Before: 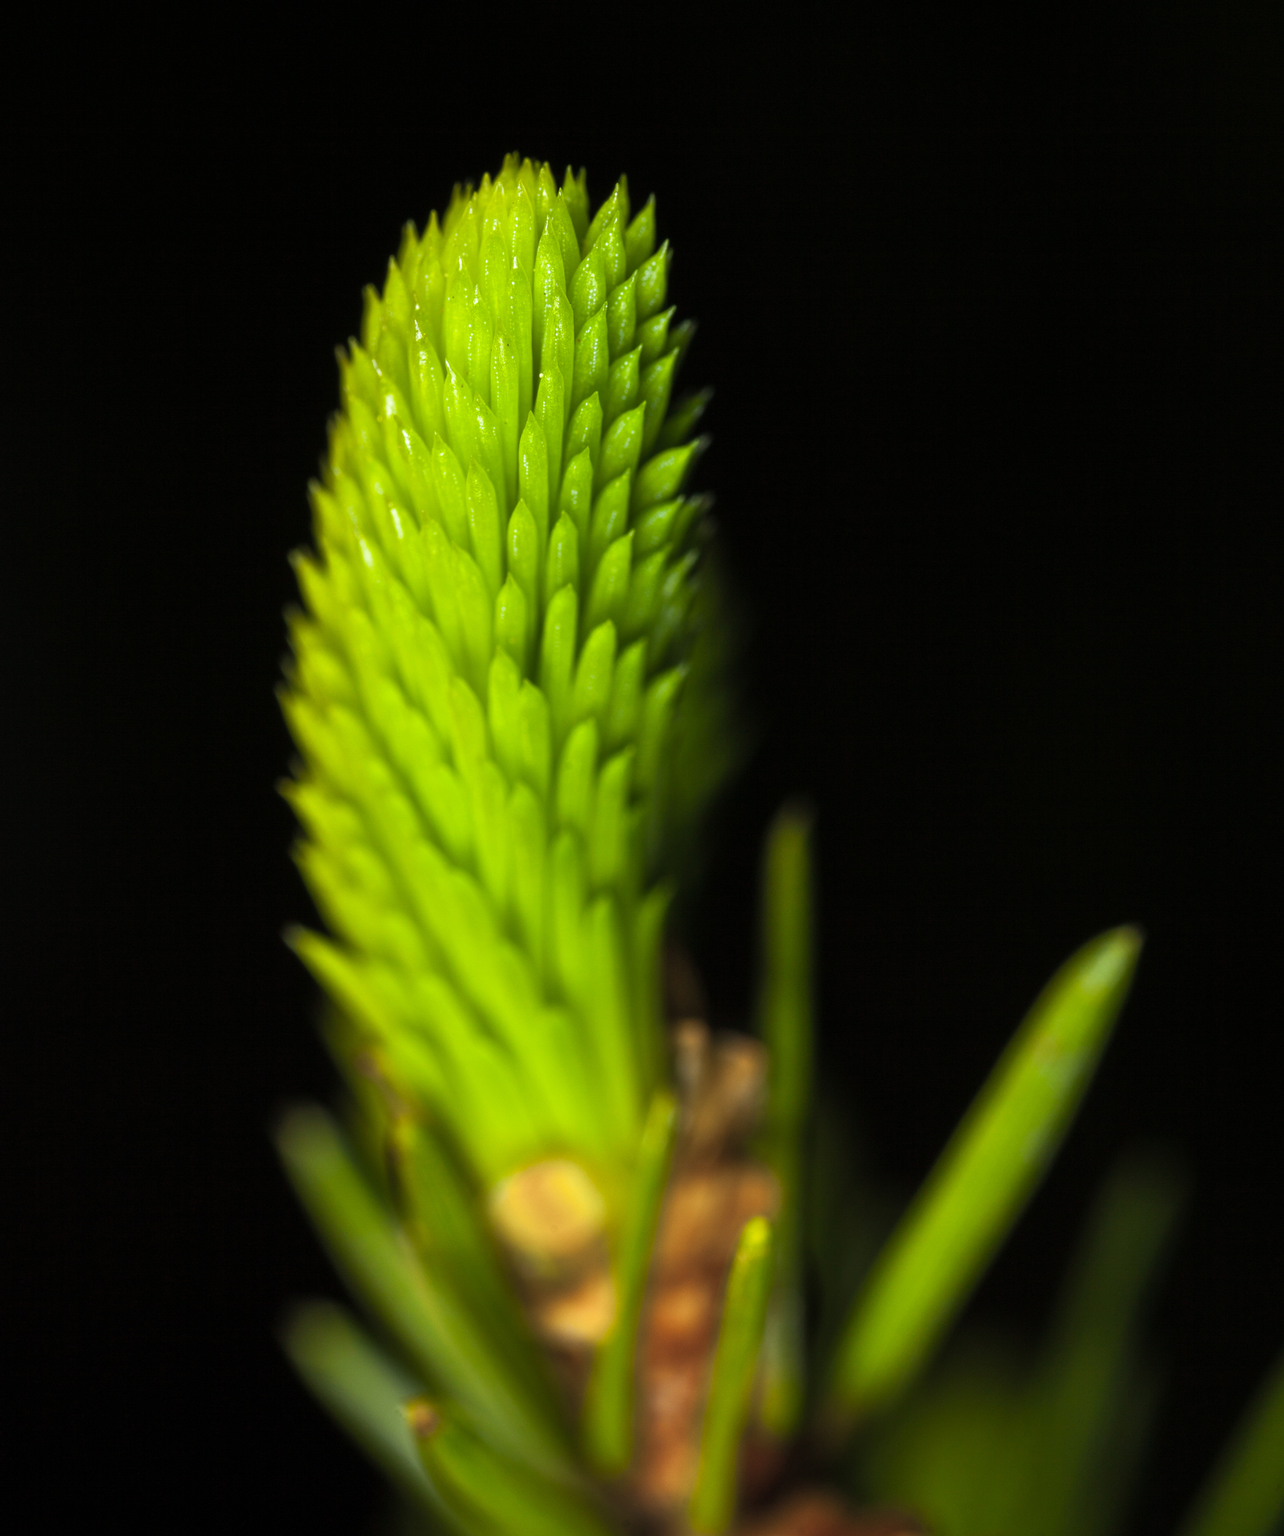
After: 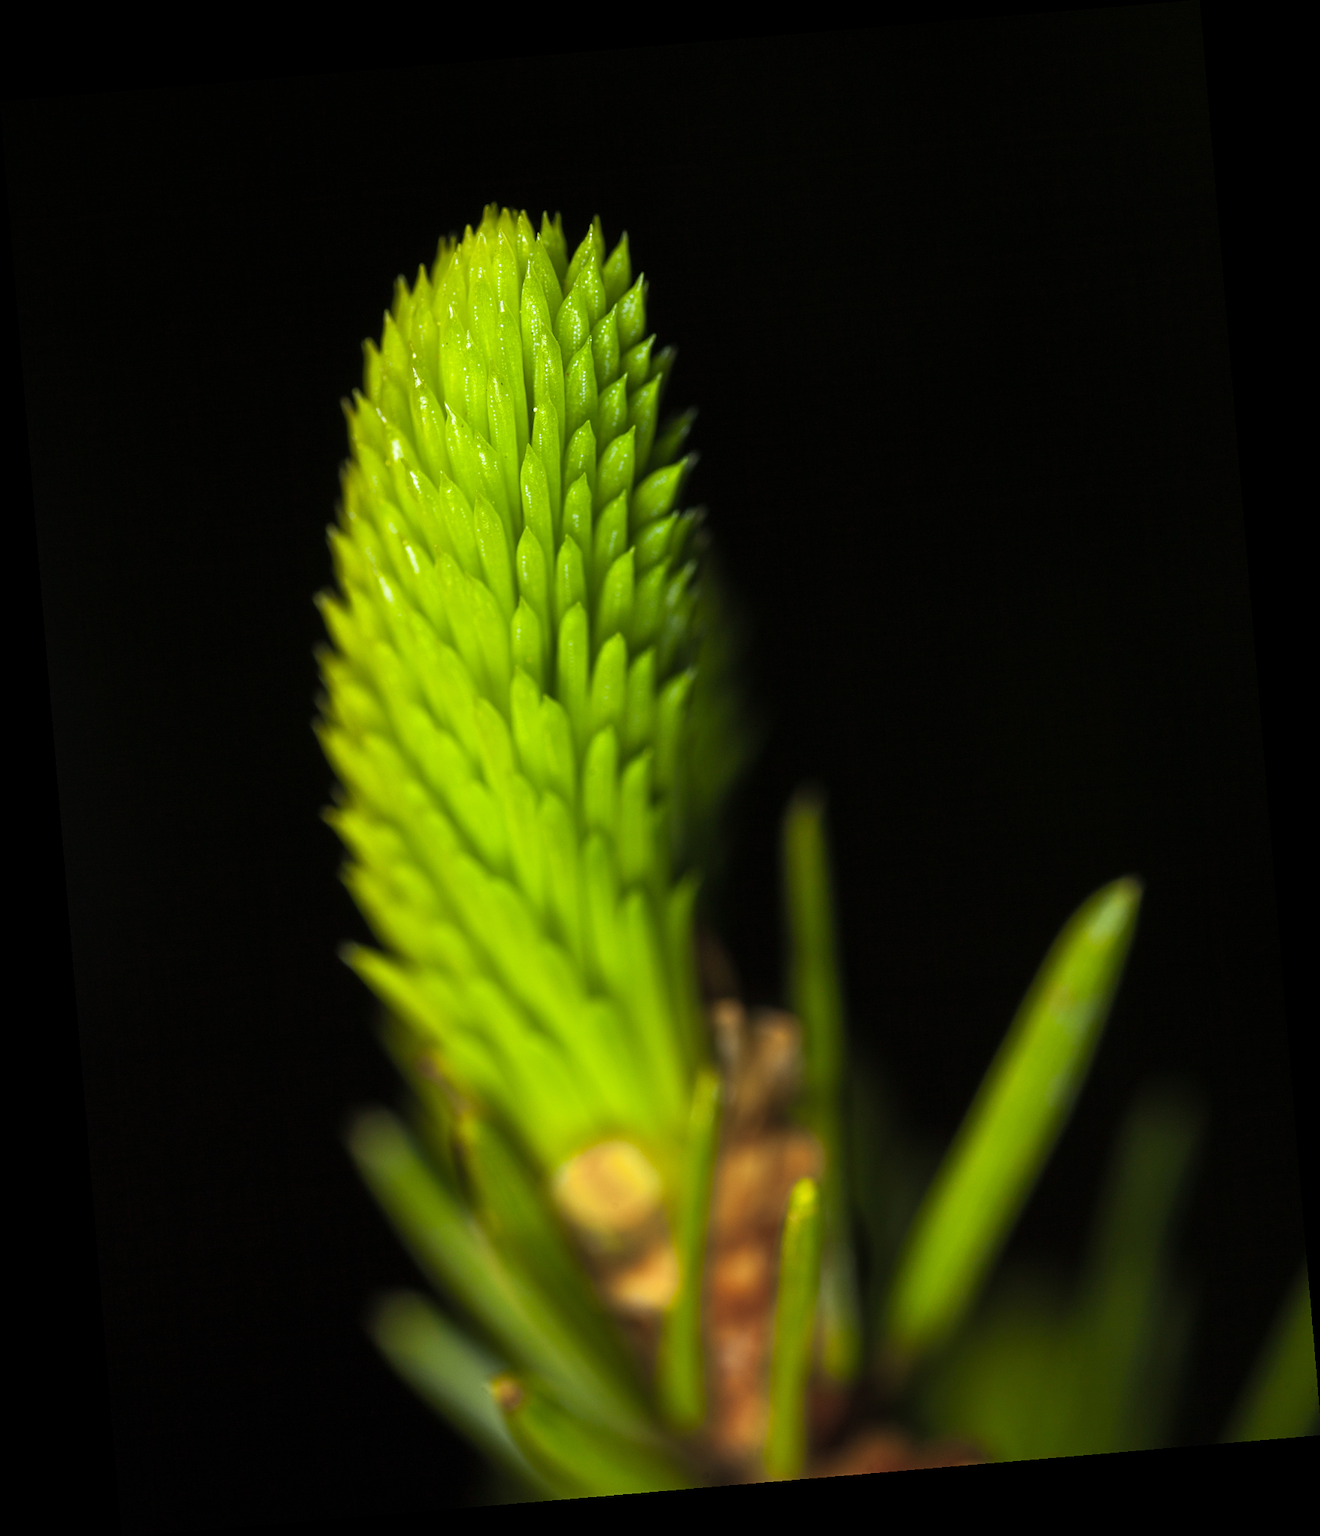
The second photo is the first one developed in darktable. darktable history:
sharpen: amount 0.2
rotate and perspective: rotation -4.86°, automatic cropping off
